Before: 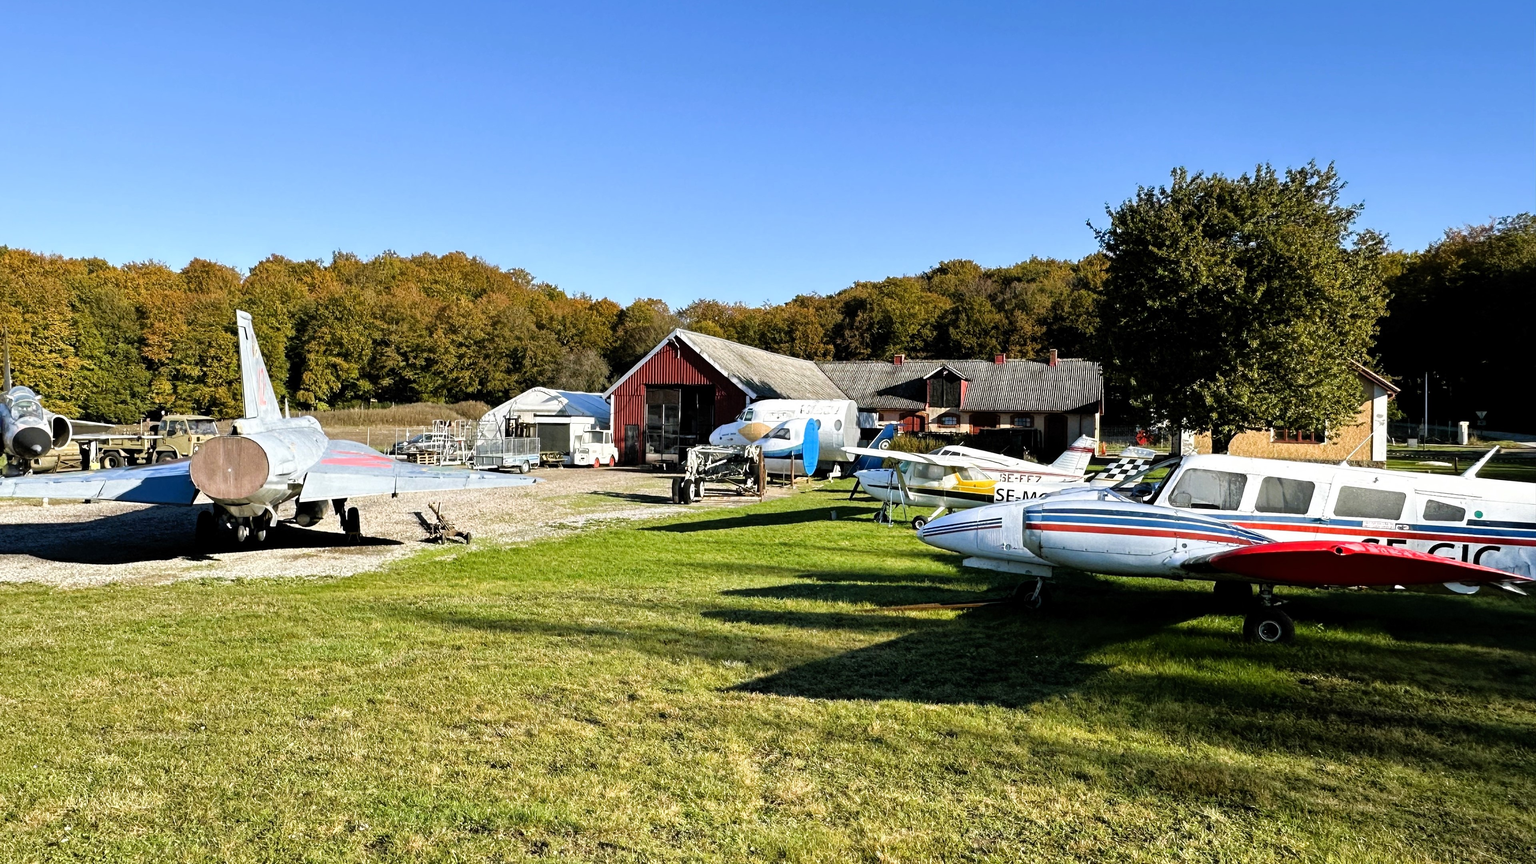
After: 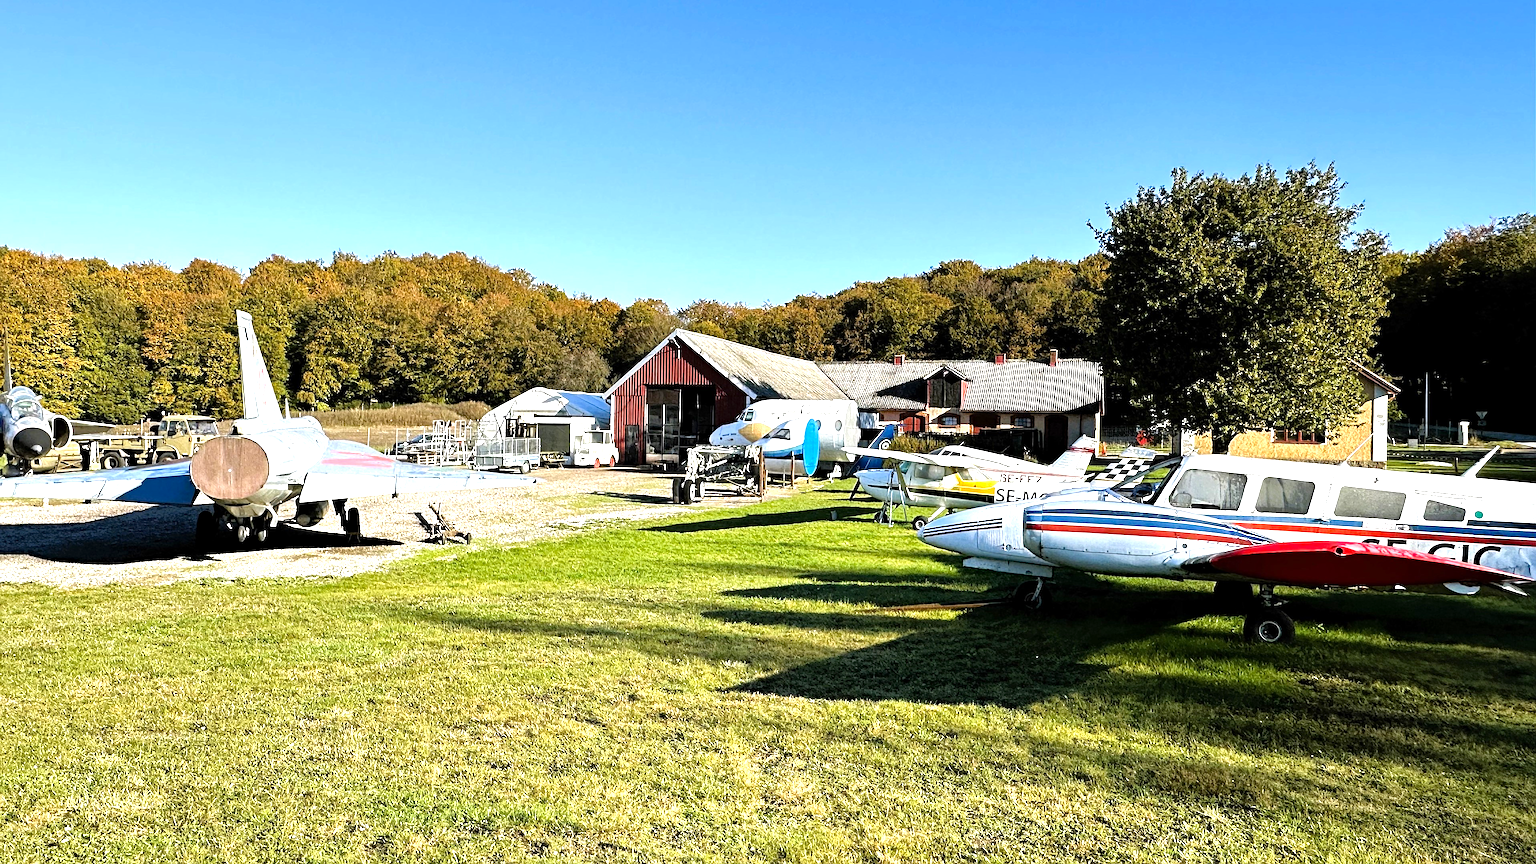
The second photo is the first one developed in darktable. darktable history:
exposure: exposure 0.727 EV, compensate highlight preservation false
sharpen: on, module defaults
haze removal: adaptive false
